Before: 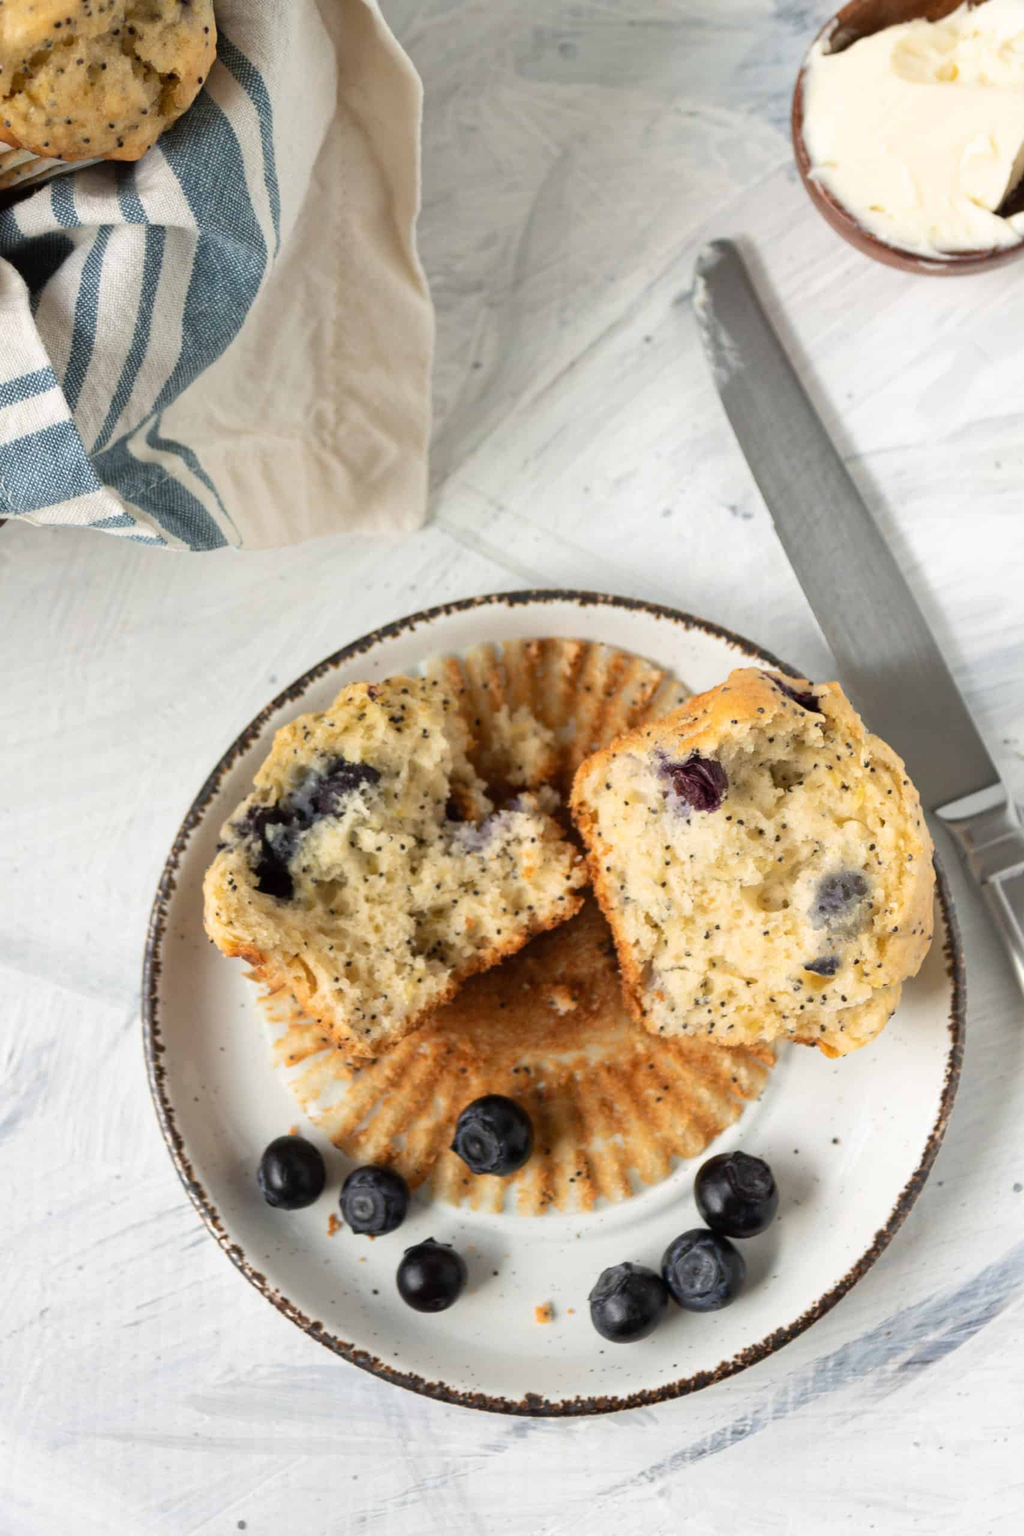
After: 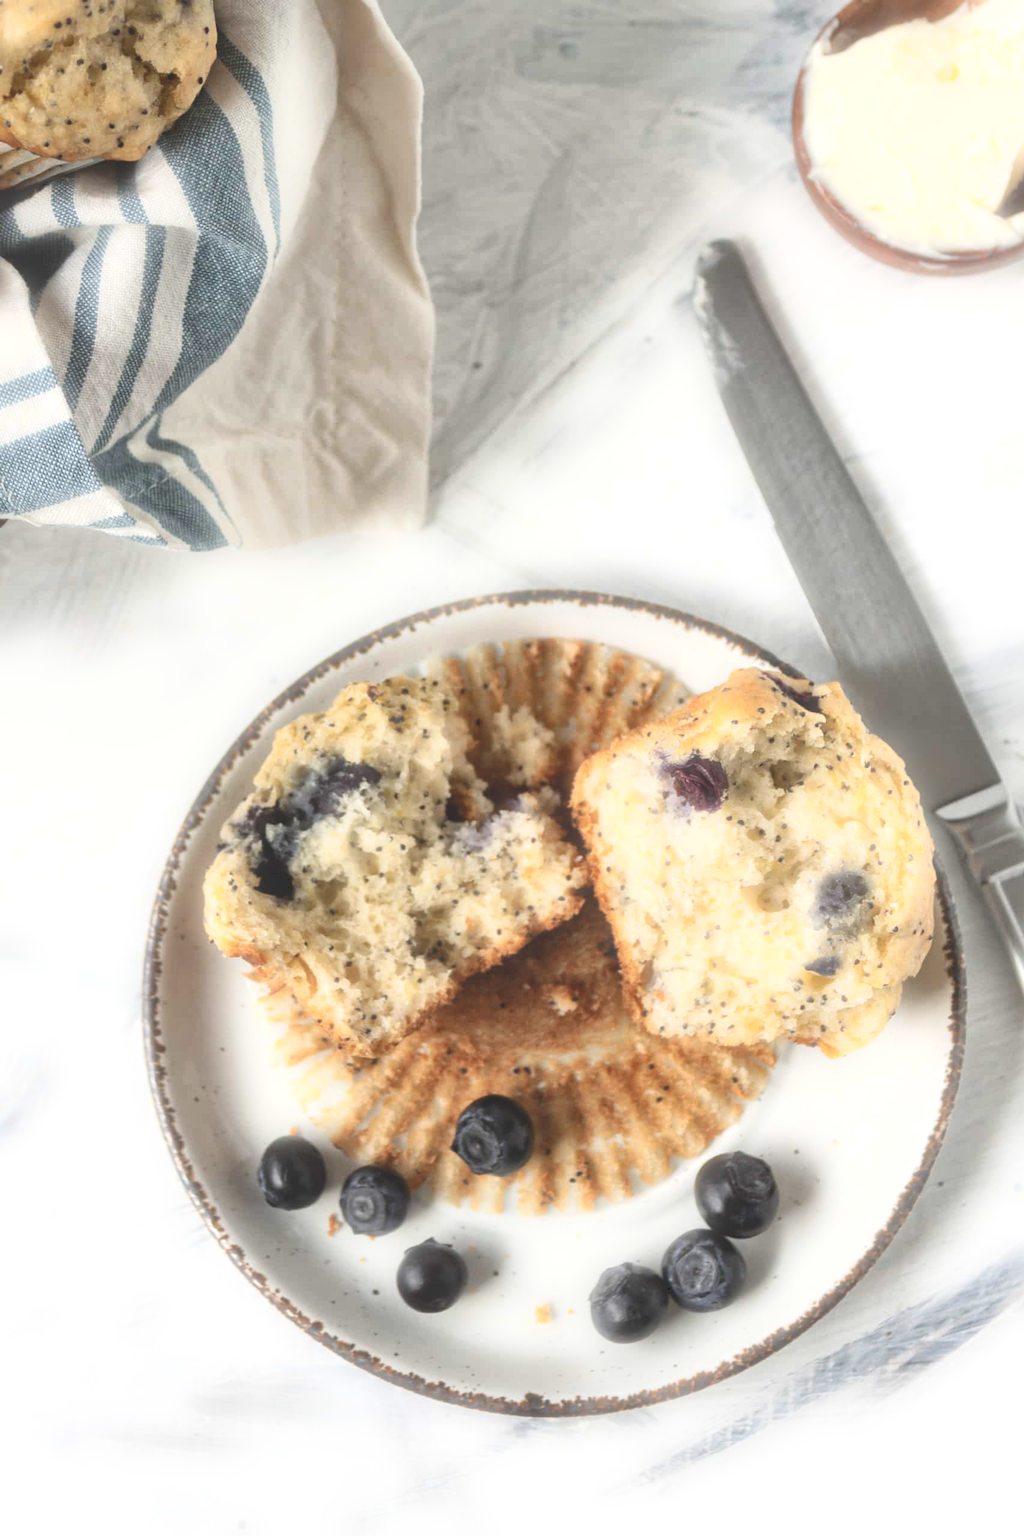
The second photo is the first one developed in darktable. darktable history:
local contrast: mode bilateral grid, contrast 20, coarseness 50, detail 161%, midtone range 0.2
tone curve: curves: ch0 [(0, 0) (0.003, 0.238) (0.011, 0.238) (0.025, 0.242) (0.044, 0.256) (0.069, 0.277) (0.1, 0.294) (0.136, 0.315) (0.177, 0.345) (0.224, 0.379) (0.277, 0.419) (0.335, 0.463) (0.399, 0.511) (0.468, 0.566) (0.543, 0.627) (0.623, 0.687) (0.709, 0.75) (0.801, 0.824) (0.898, 0.89) (1, 1)], preserve colors none
bloom: size 5%, threshold 95%, strength 15%
